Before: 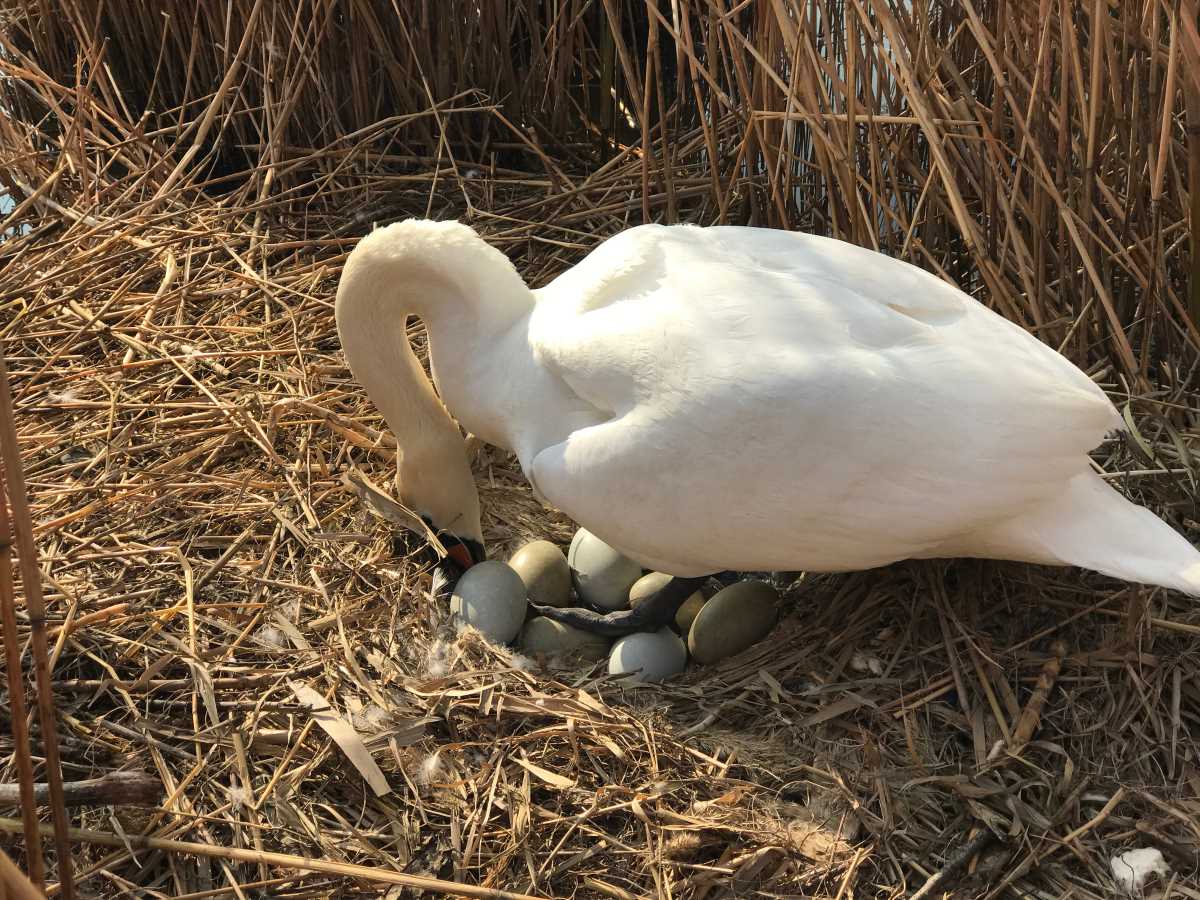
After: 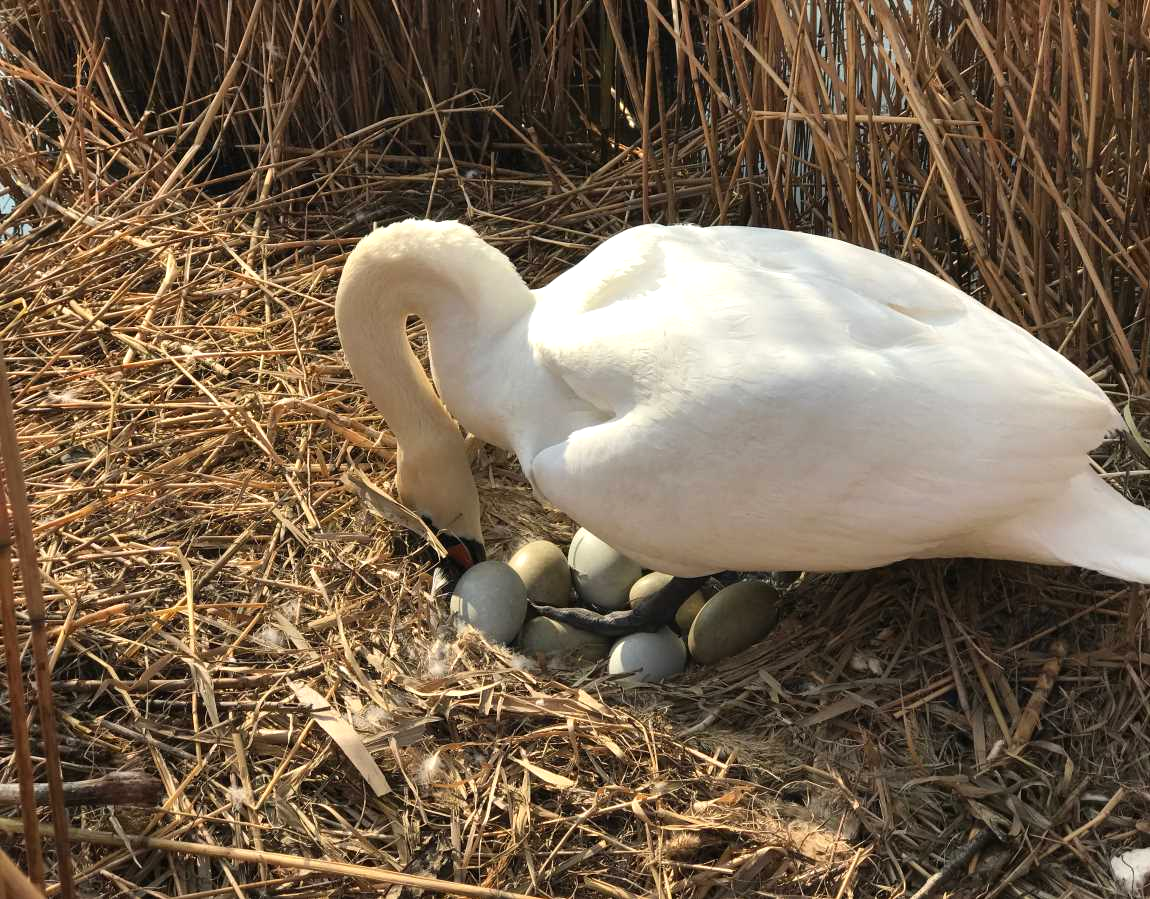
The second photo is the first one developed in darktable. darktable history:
levels: levels [0, 0.474, 0.947]
crop: right 4.126%, bottom 0.031%
